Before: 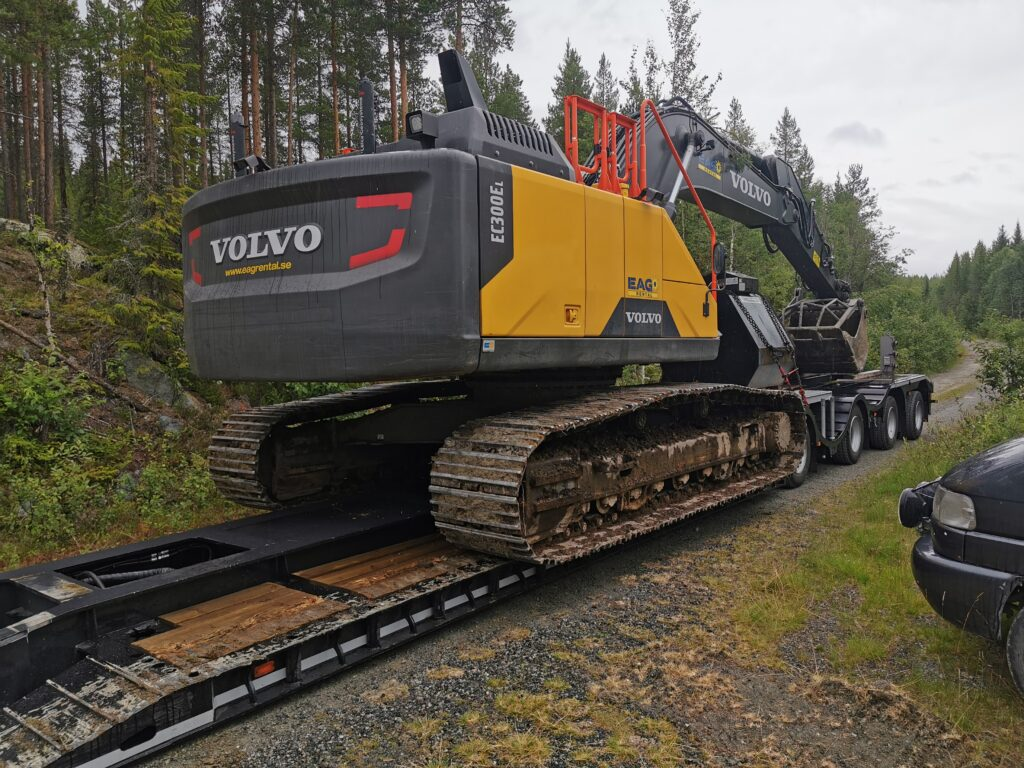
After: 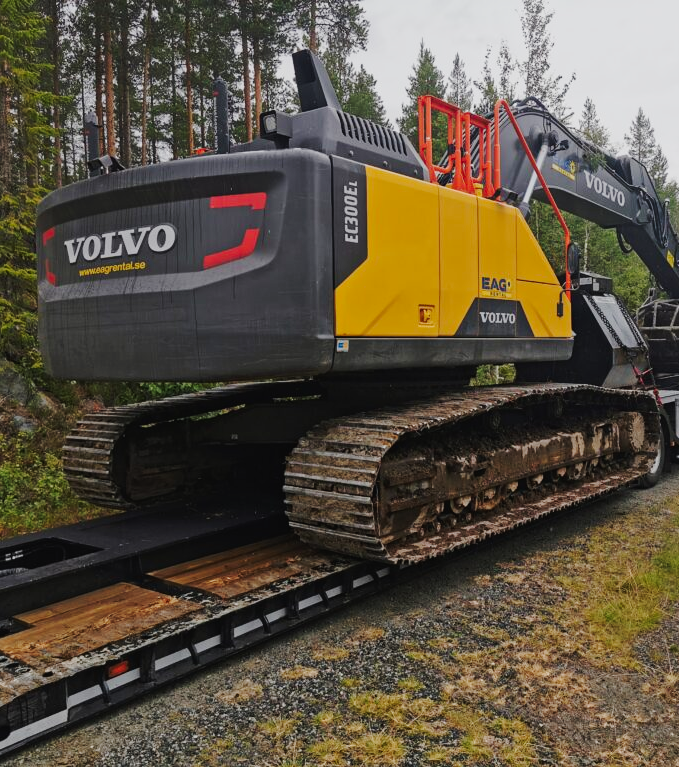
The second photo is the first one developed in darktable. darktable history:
crop and rotate: left 14.3%, right 19.332%
tone curve: curves: ch0 [(0, 0.018) (0.036, 0.038) (0.15, 0.131) (0.27, 0.247) (0.503, 0.556) (0.763, 0.785) (1, 0.919)]; ch1 [(0, 0) (0.203, 0.158) (0.333, 0.283) (0.451, 0.417) (0.502, 0.5) (0.519, 0.522) (0.562, 0.588) (0.603, 0.664) (0.722, 0.813) (1, 1)]; ch2 [(0, 0) (0.29, 0.295) (0.404, 0.436) (0.497, 0.499) (0.521, 0.523) (0.561, 0.605) (0.639, 0.664) (0.712, 0.764) (1, 1)], preserve colors none
